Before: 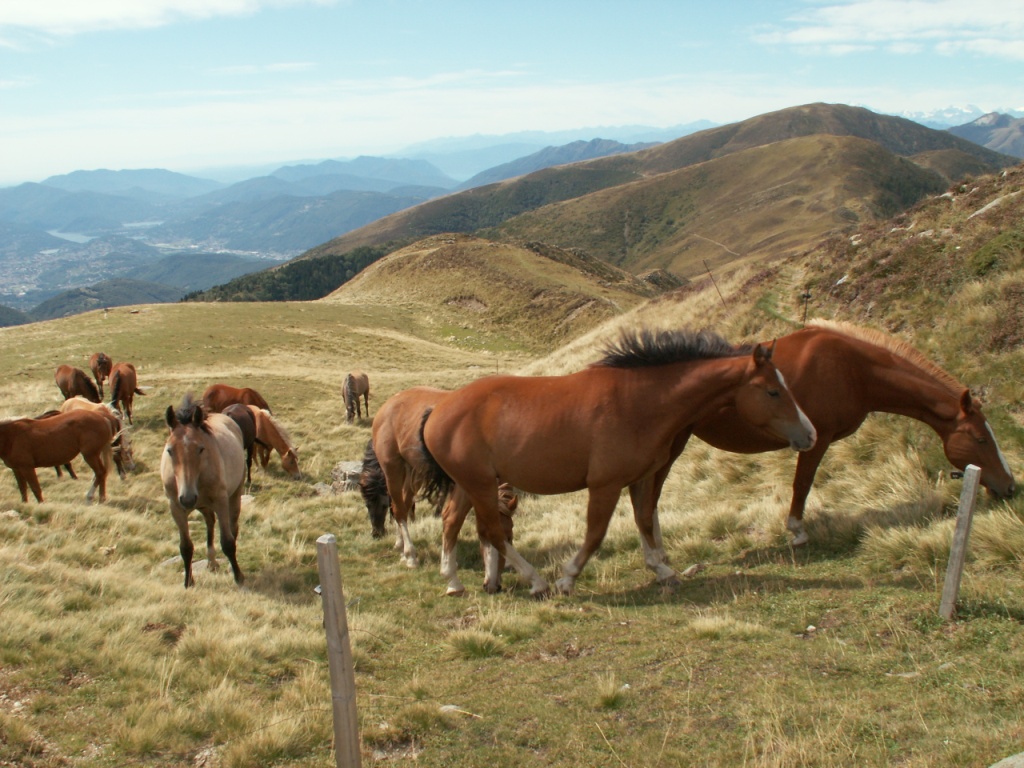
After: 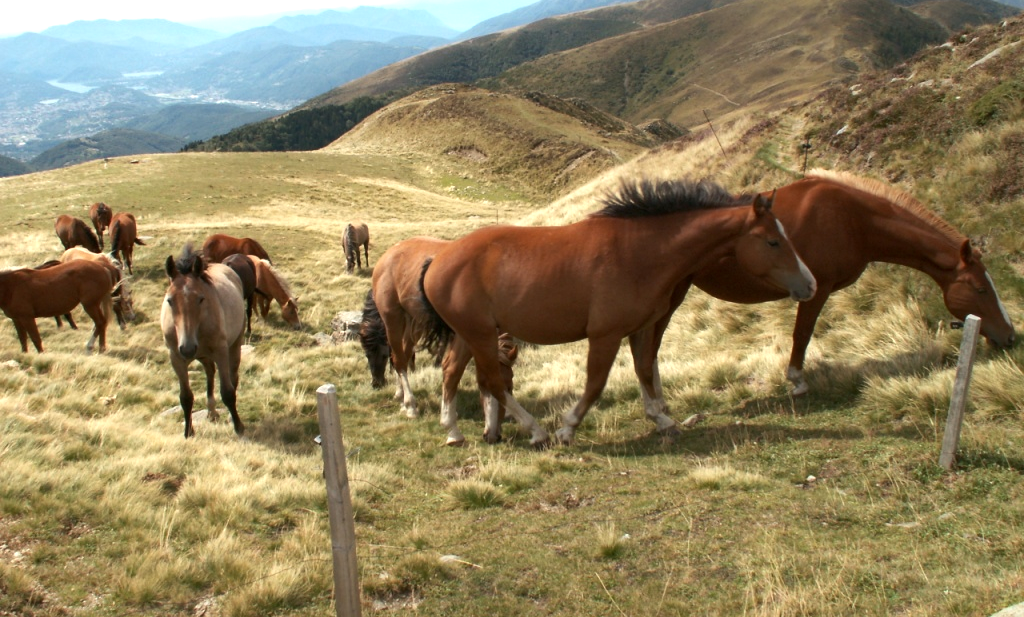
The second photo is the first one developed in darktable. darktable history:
crop and rotate: top 19.657%
tone equalizer: -8 EV 0.001 EV, -7 EV -0.002 EV, -6 EV 0.003 EV, -5 EV -0.036 EV, -4 EV -0.114 EV, -3 EV -0.195 EV, -2 EV 0.266 EV, -1 EV 0.723 EV, +0 EV 0.462 EV, mask exposure compensation -0.501 EV
local contrast: mode bilateral grid, contrast 19, coarseness 50, detail 119%, midtone range 0.2
